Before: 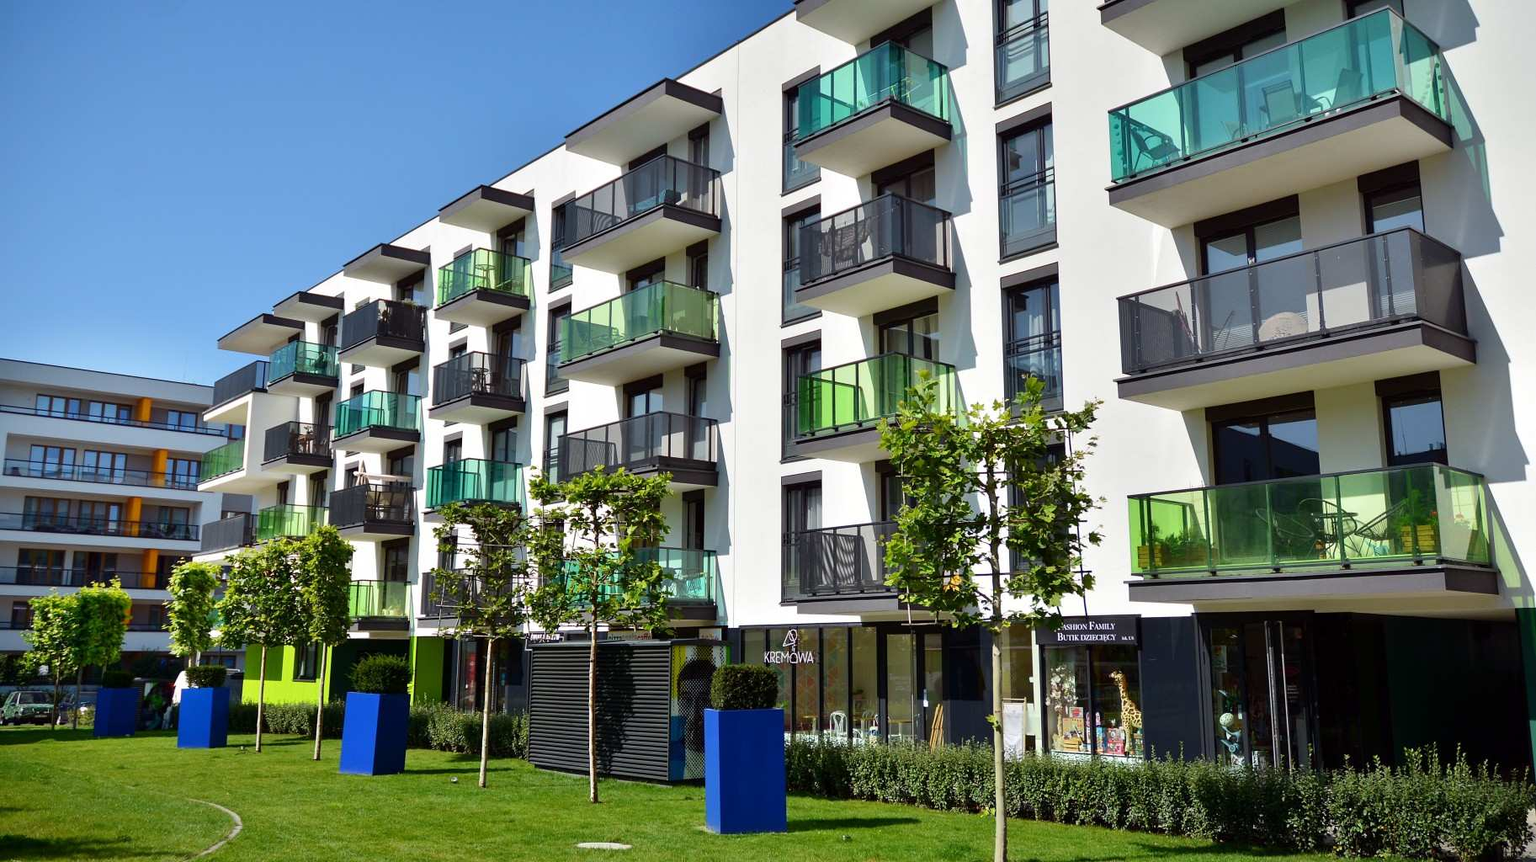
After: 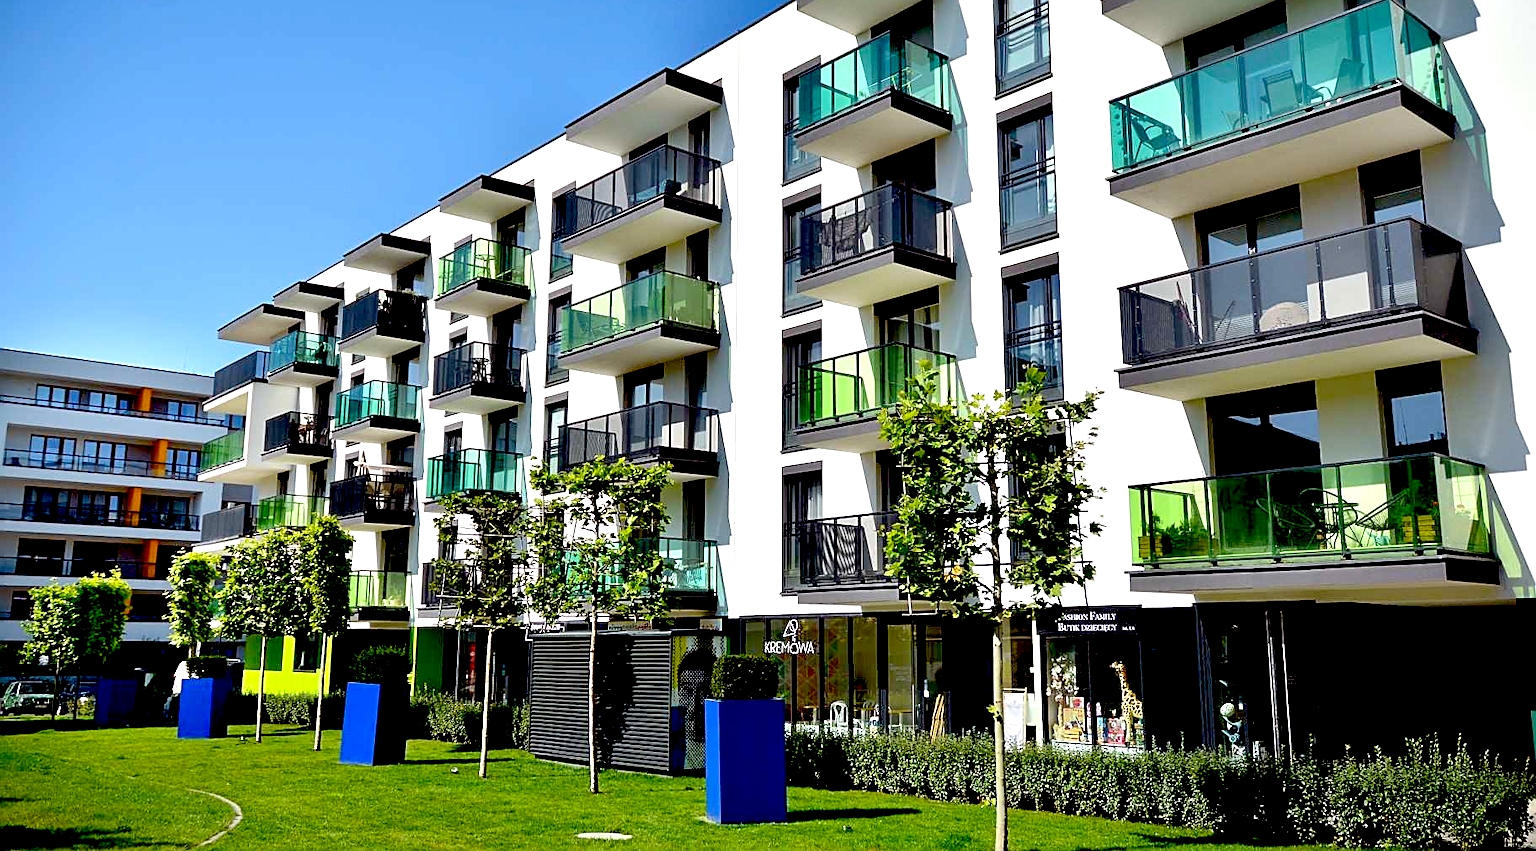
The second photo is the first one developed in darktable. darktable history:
crop: top 1.22%, right 0.052%
exposure: black level correction 0.039, exposure 0.5 EV, compensate highlight preservation false
contrast equalizer: y [[0.5, 0.5, 0.472, 0.5, 0.5, 0.5], [0.5 ×6], [0.5 ×6], [0 ×6], [0 ×6]]
sharpen: on, module defaults
